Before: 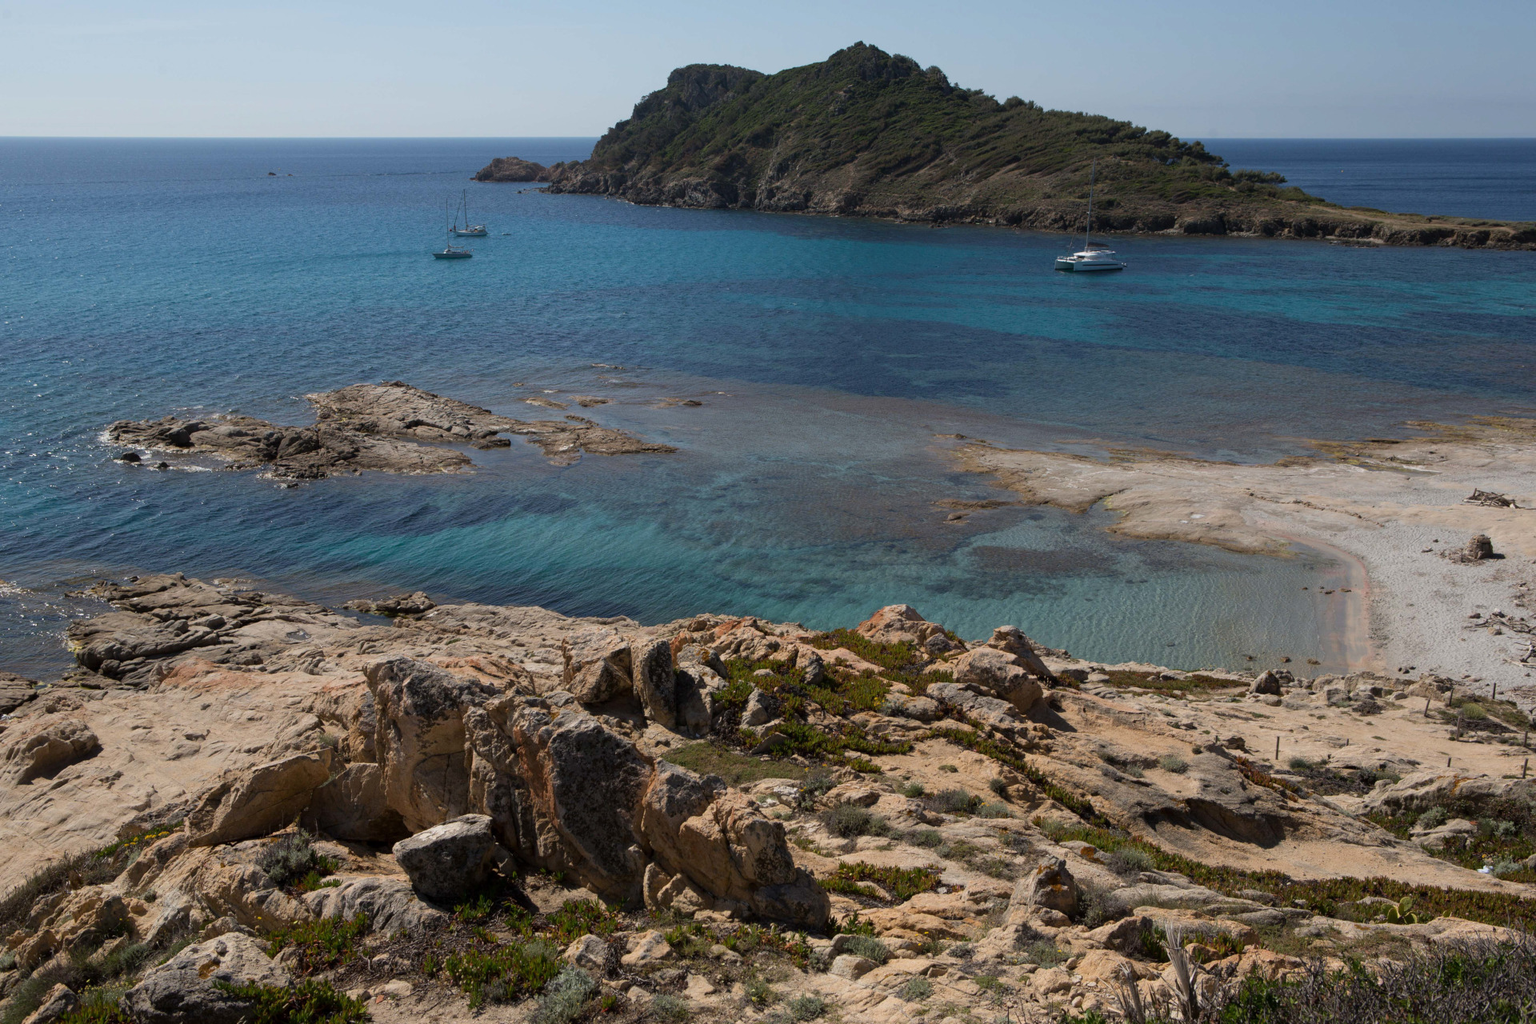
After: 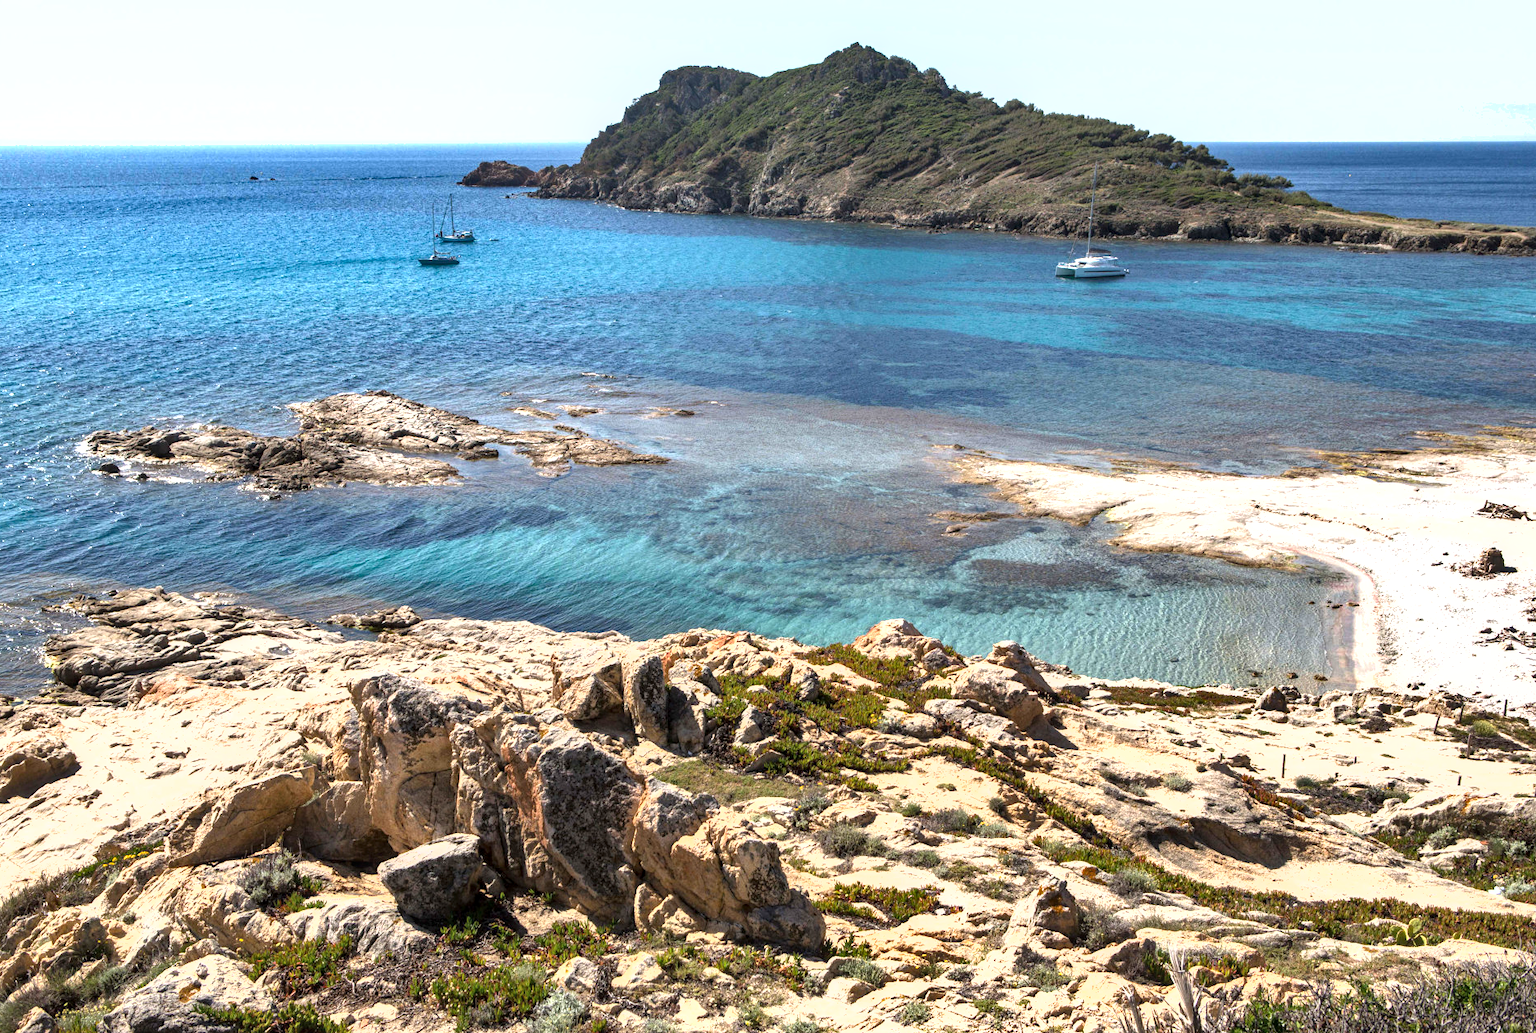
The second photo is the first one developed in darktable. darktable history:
tone equalizer: -8 EV -0.393 EV, -7 EV -0.357 EV, -6 EV -0.366 EV, -5 EV -0.258 EV, -3 EV 0.245 EV, -2 EV 0.324 EV, -1 EV 0.407 EV, +0 EV 0.402 EV
local contrast: on, module defaults
crop and rotate: left 1.59%, right 0.747%, bottom 1.386%
exposure: black level correction 0, exposure 1.389 EV, compensate highlight preservation false
shadows and highlights: shadows 60.3, highlights -60.29, soften with gaussian
